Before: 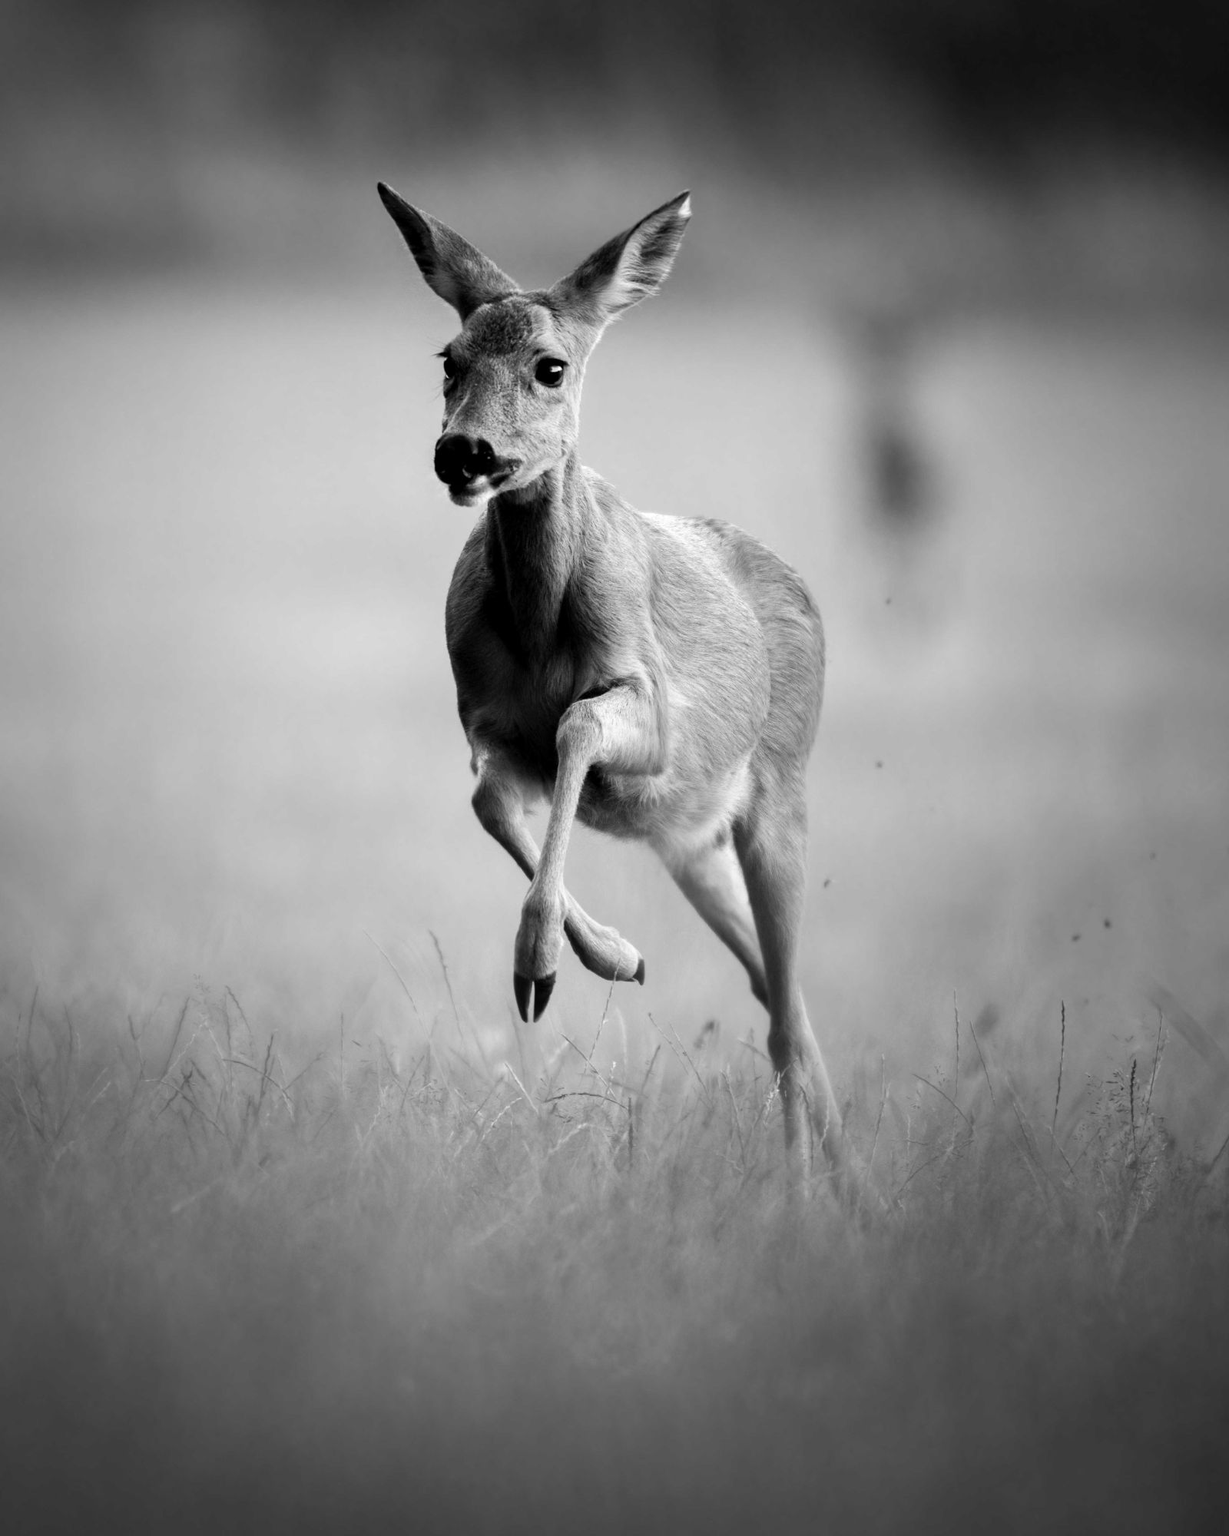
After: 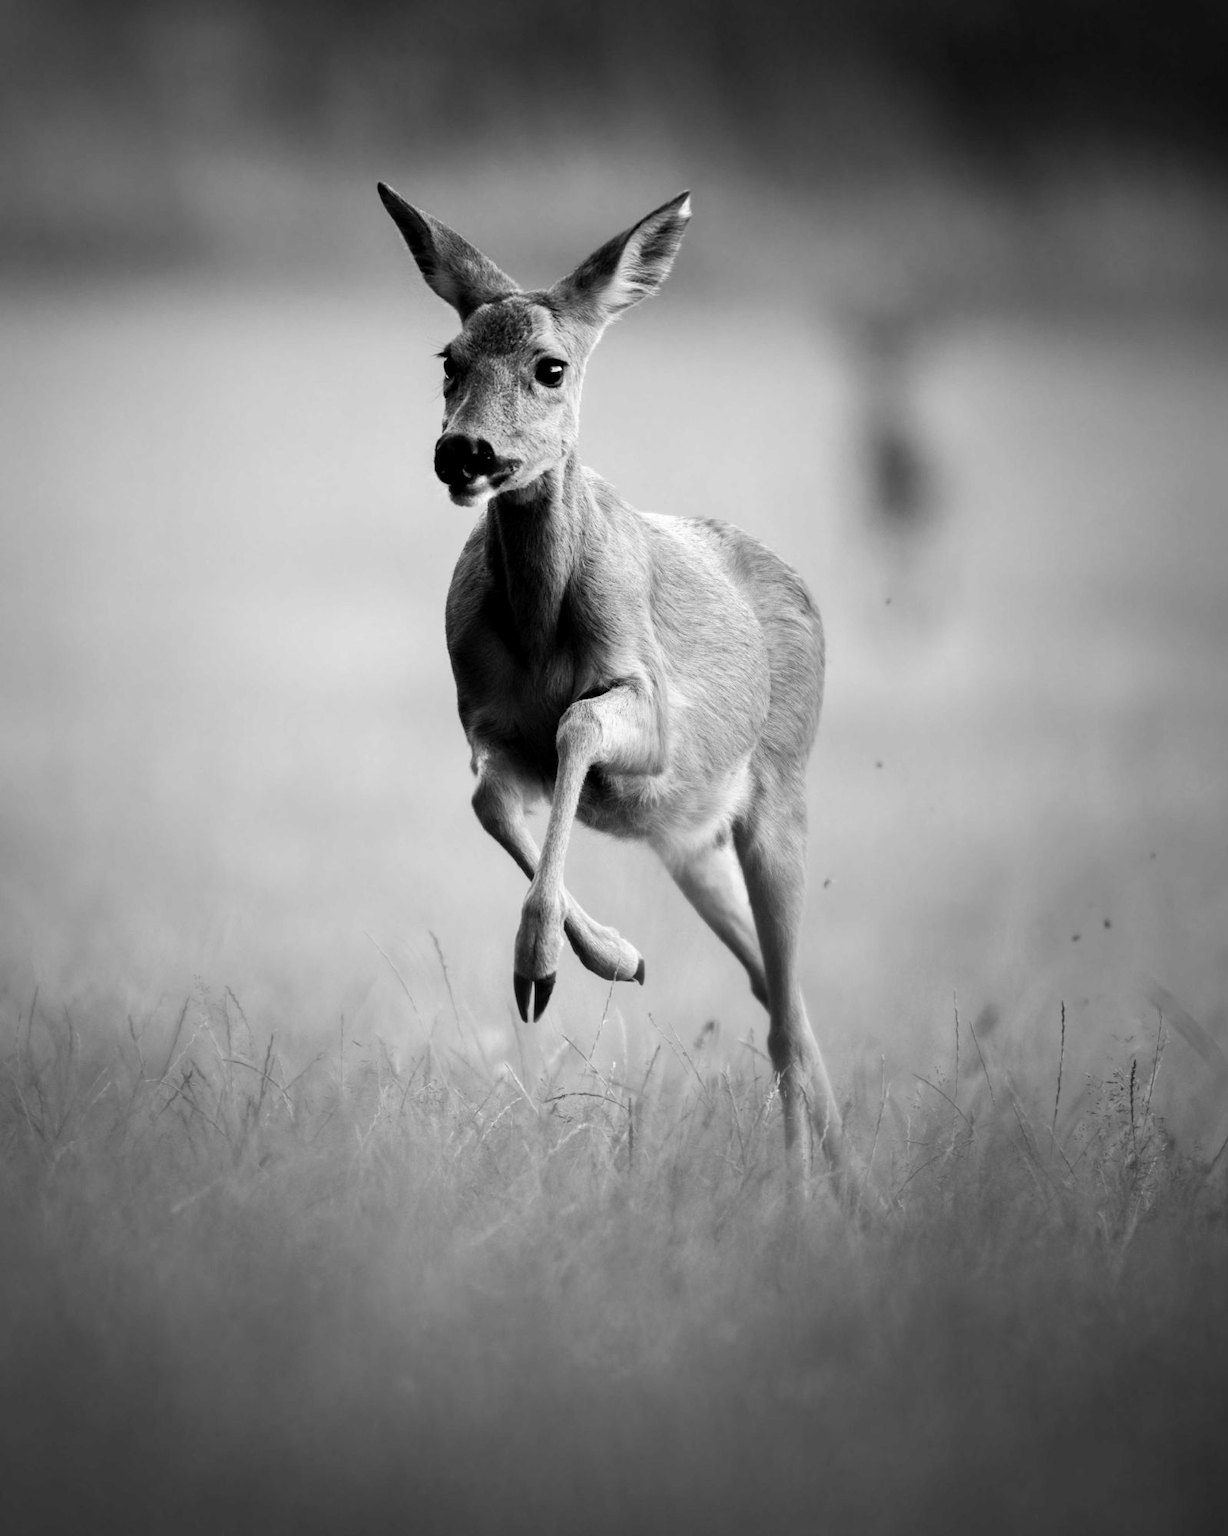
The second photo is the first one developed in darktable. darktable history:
contrast brightness saturation: contrast 0.102, brightness 0.013, saturation 0.022
